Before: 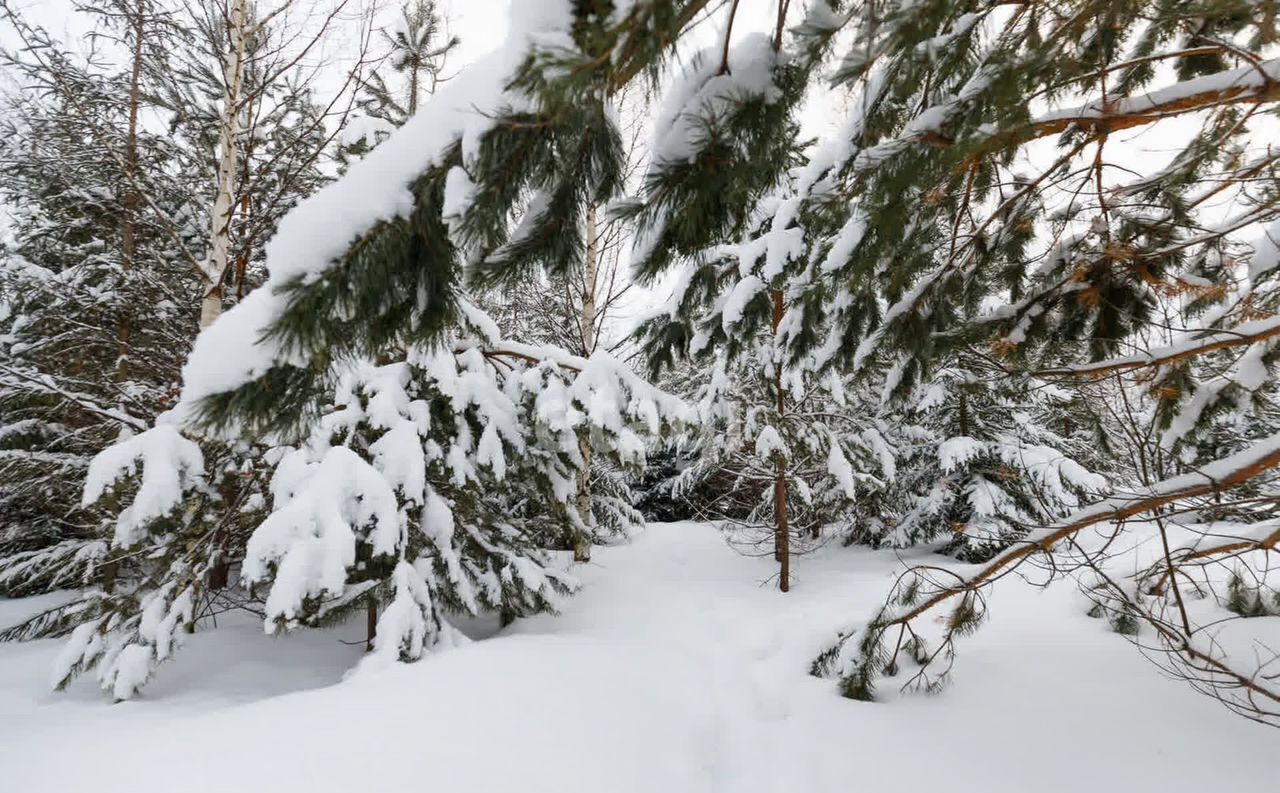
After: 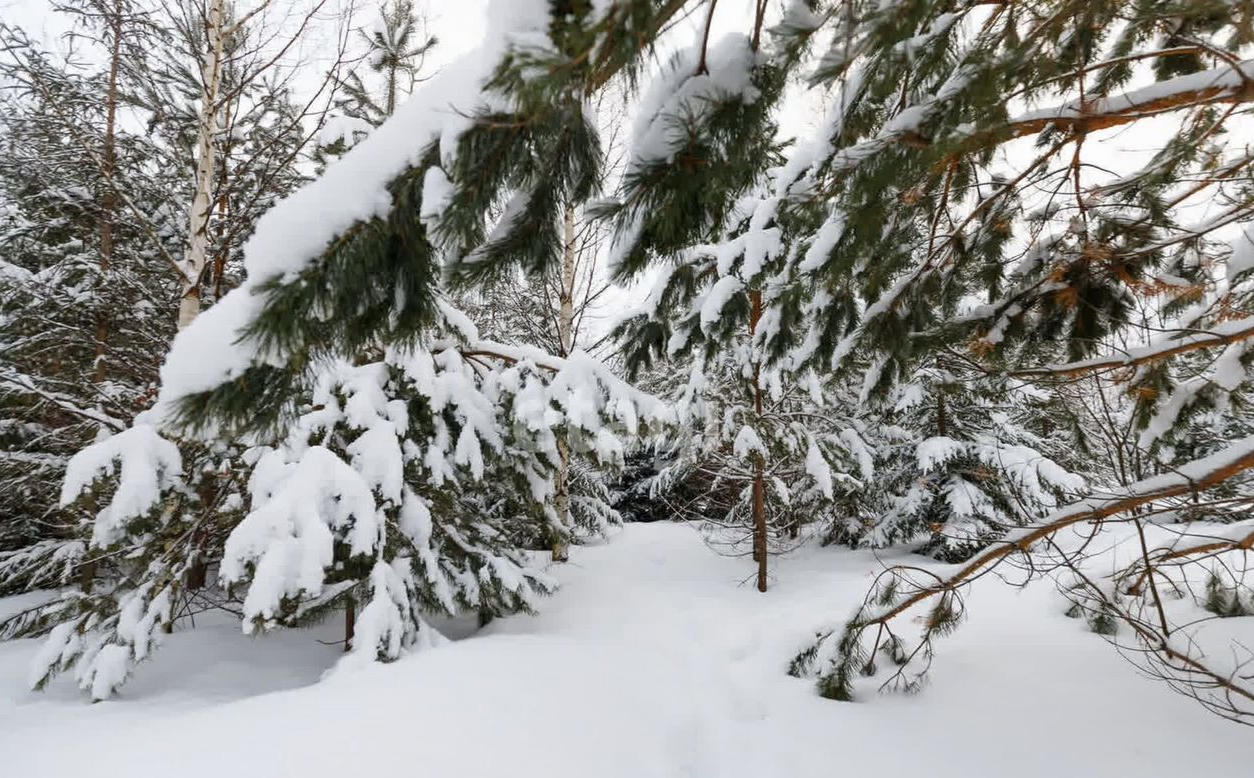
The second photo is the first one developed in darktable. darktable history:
crop: left 1.719%, right 0.271%, bottom 1.884%
